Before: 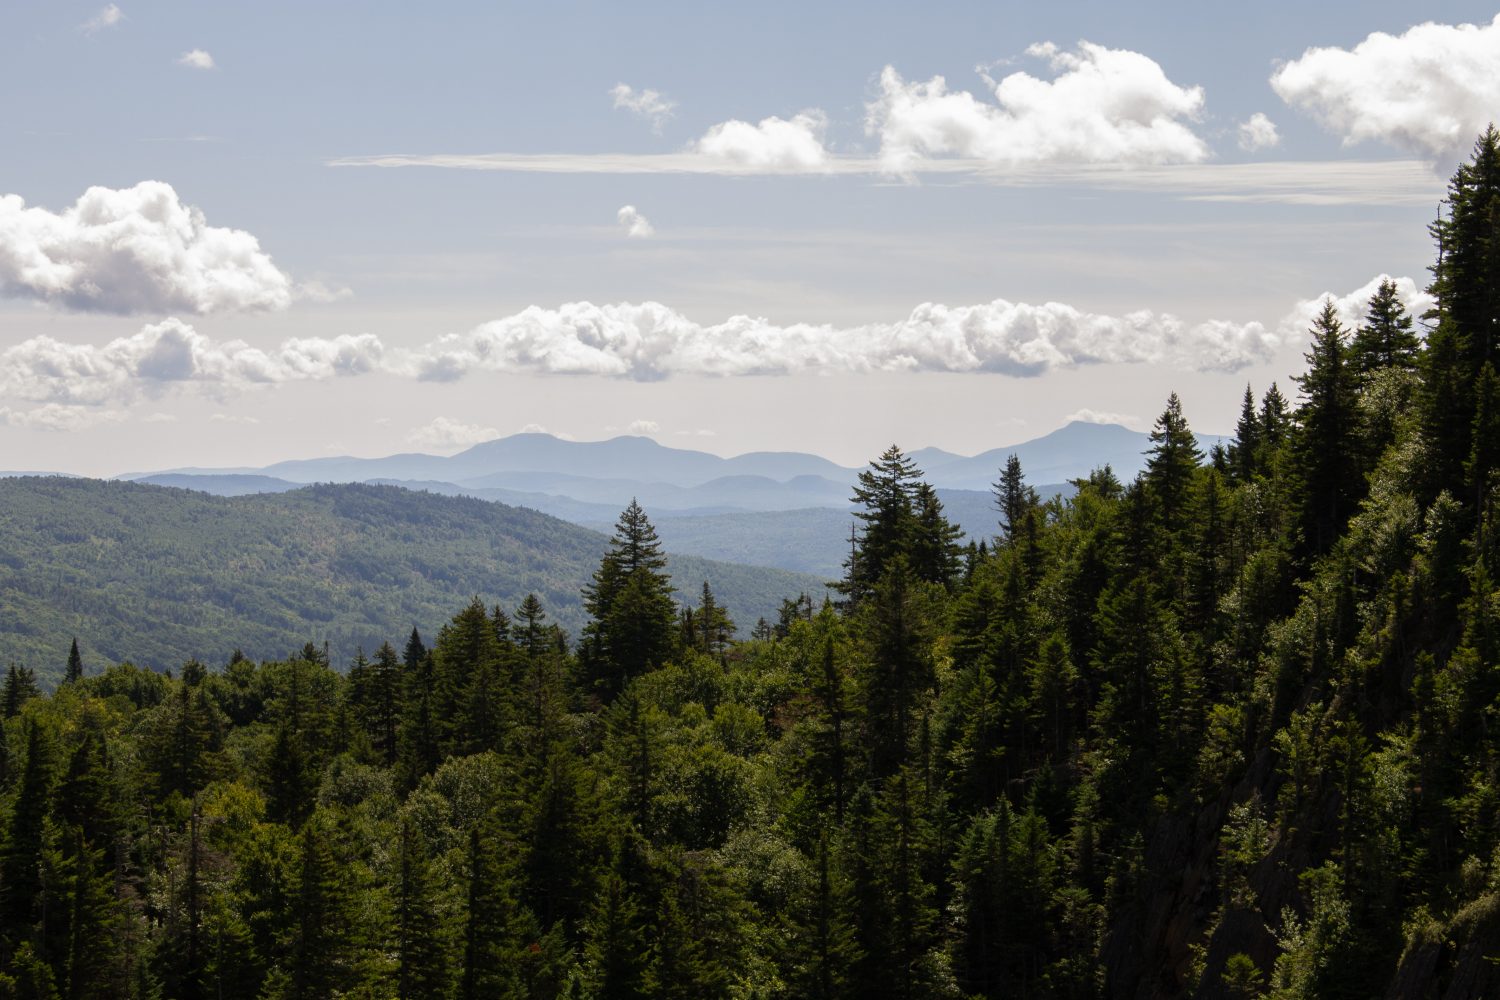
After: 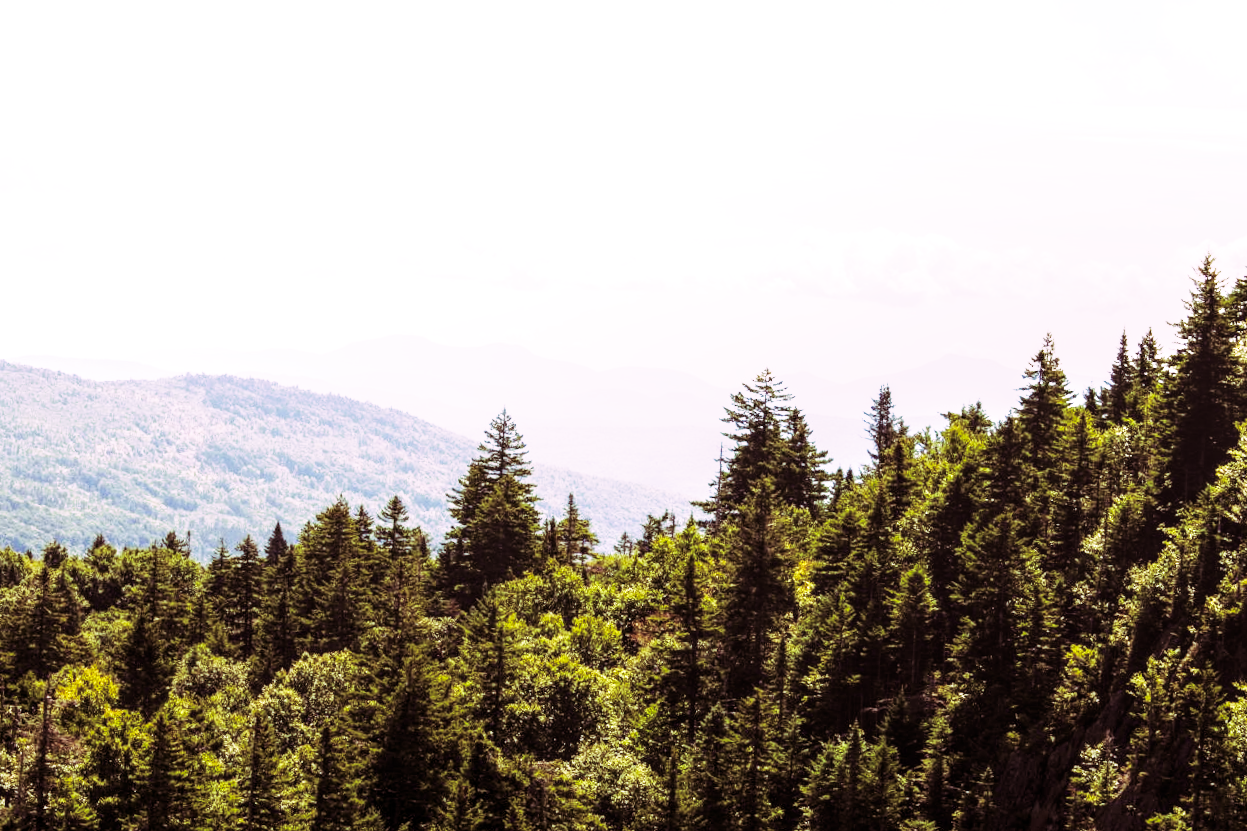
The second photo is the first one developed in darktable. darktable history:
exposure: black level correction 0, exposure 1.198 EV, compensate exposure bias true, compensate highlight preservation false
crop and rotate: angle -3.27°, left 5.211%, top 5.211%, right 4.607%, bottom 4.607%
local contrast: on, module defaults
base curve: curves: ch0 [(0, 0) (0.007, 0.004) (0.027, 0.03) (0.046, 0.07) (0.207, 0.54) (0.442, 0.872) (0.673, 0.972) (1, 1)], preserve colors none
split-toning: highlights › hue 298.8°, highlights › saturation 0.73, compress 41.76%
